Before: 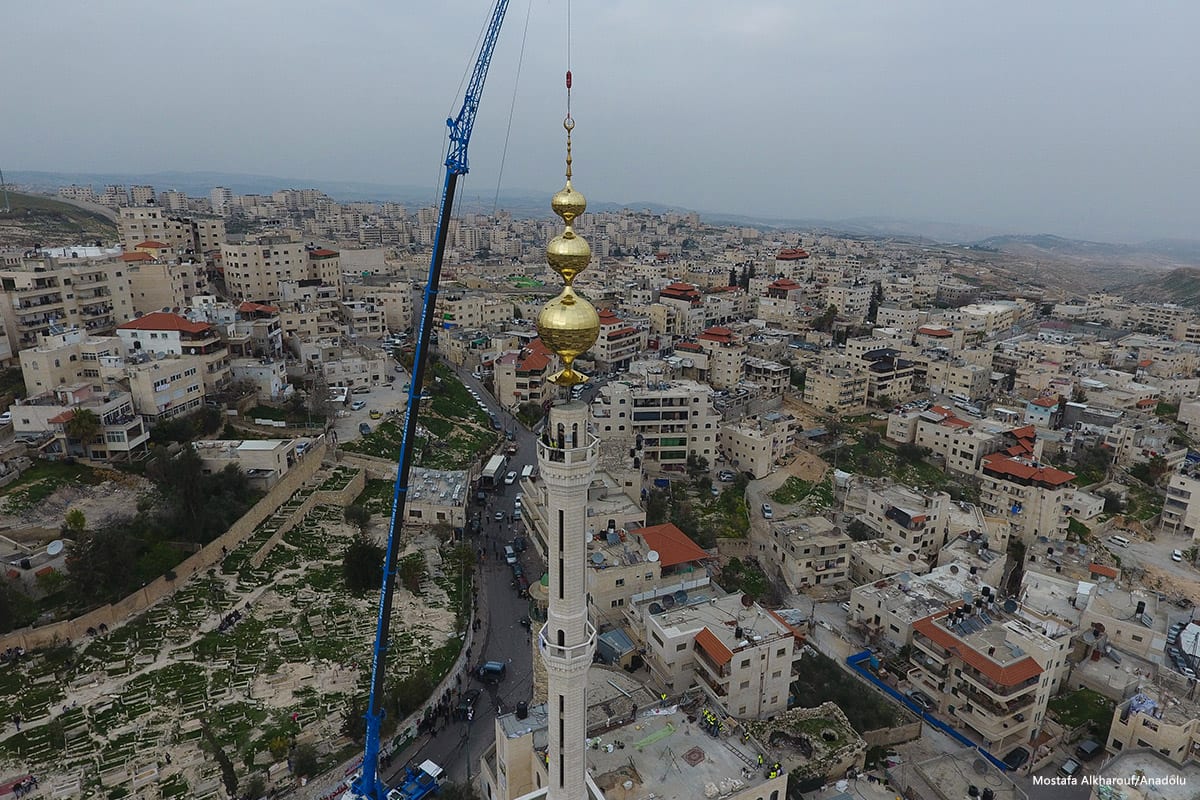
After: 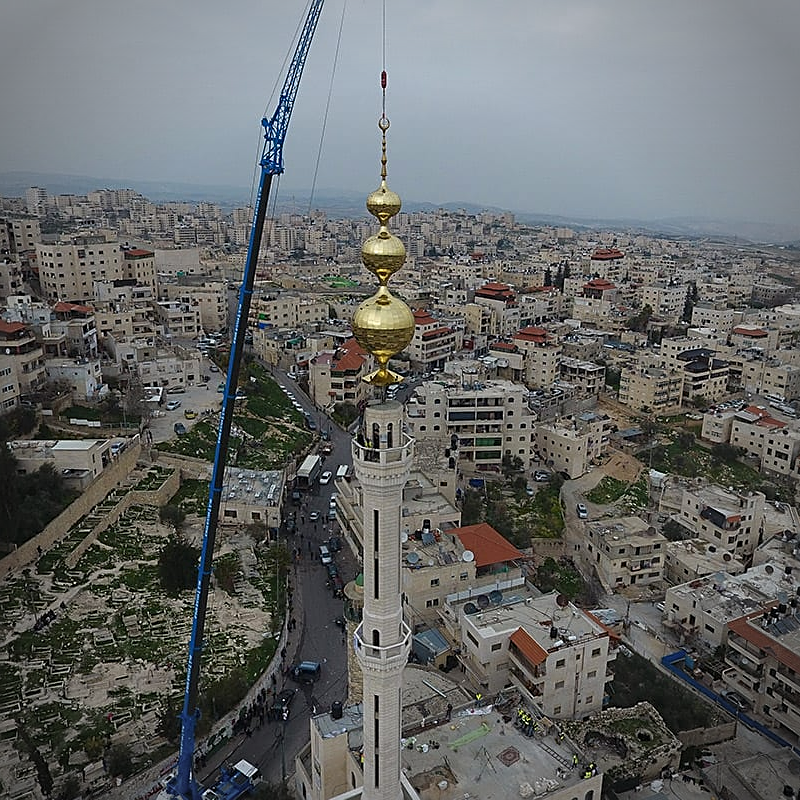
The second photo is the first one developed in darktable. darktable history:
sharpen: on, module defaults
crop: left 15.419%, right 17.89%
vignetting: on, module defaults
